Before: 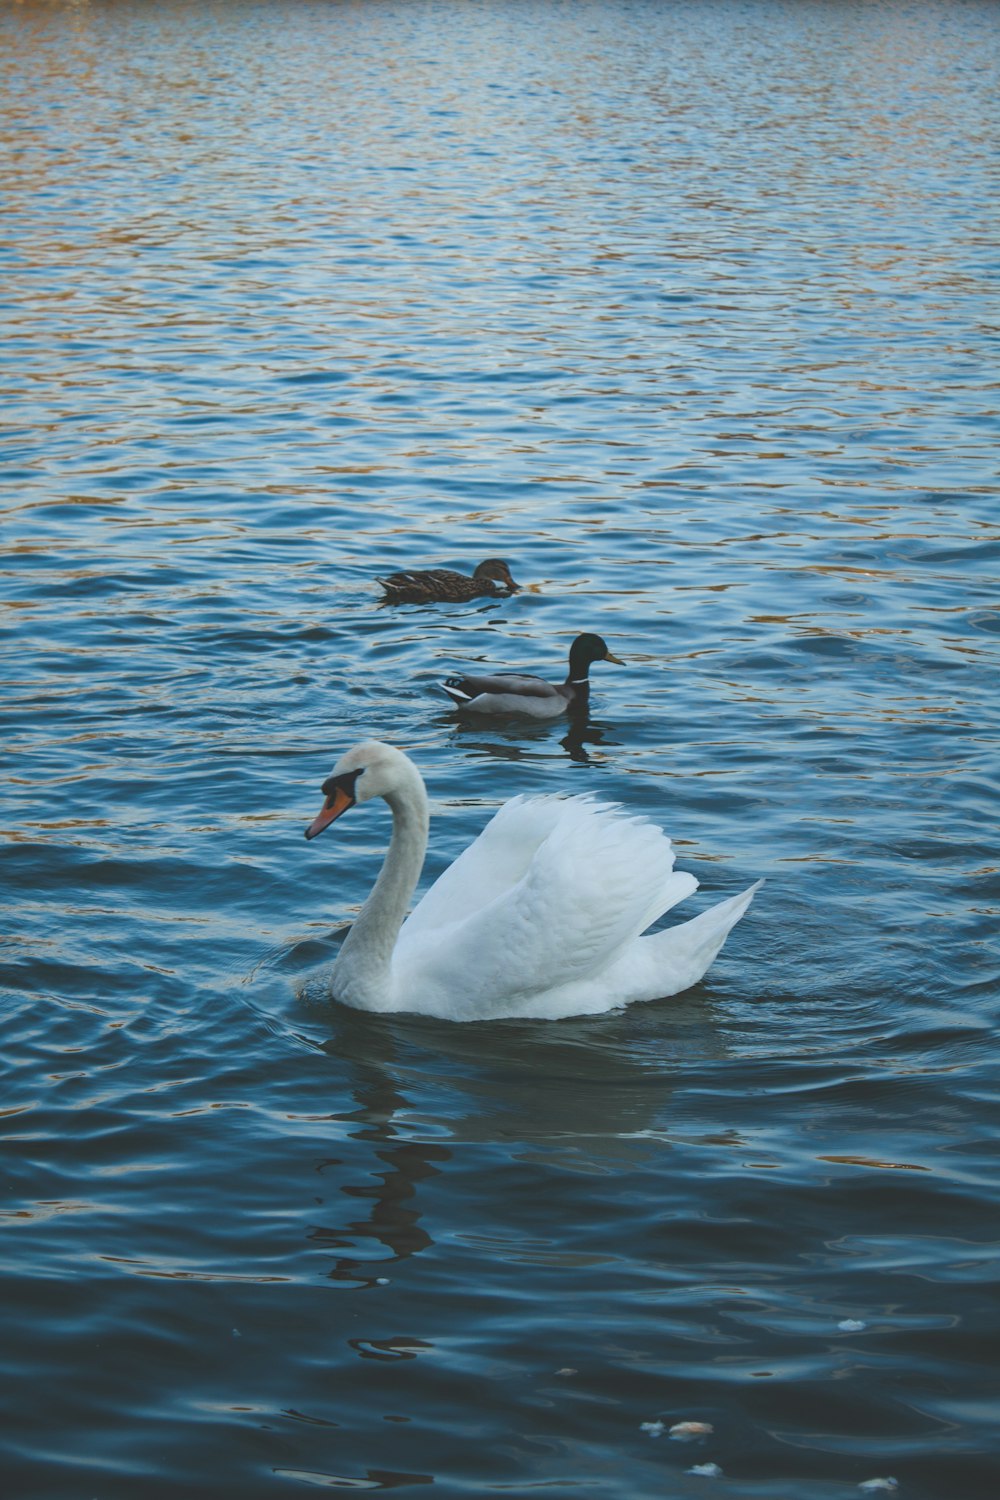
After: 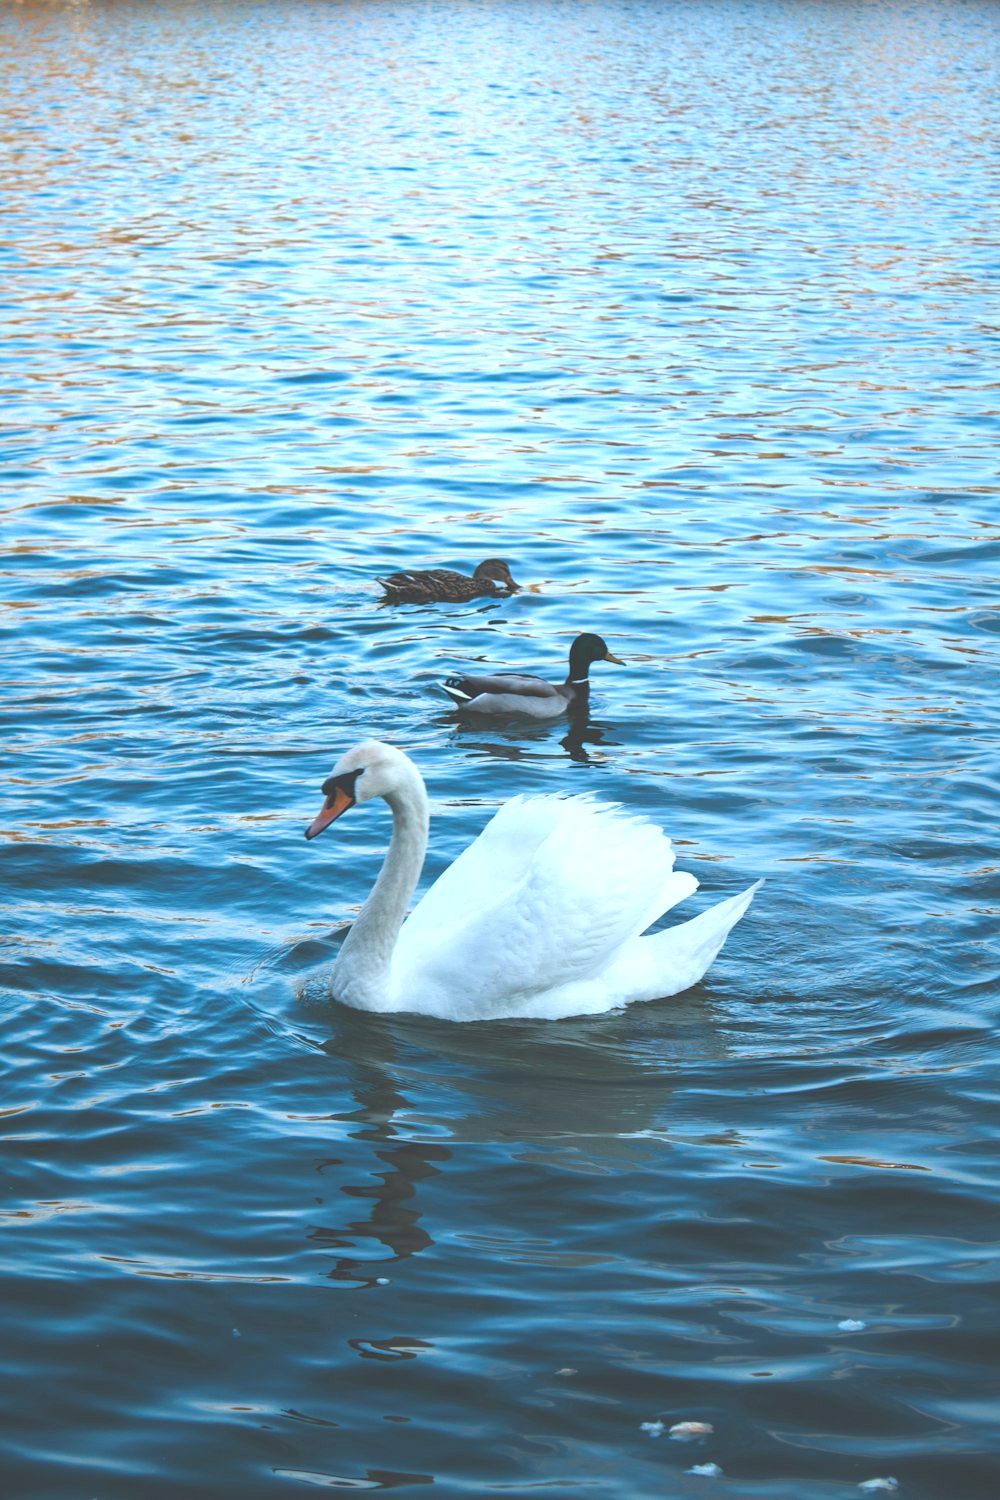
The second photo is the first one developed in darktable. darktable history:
color correction: highlights a* -0.772, highlights b* -8.92
exposure: black level correction 0, exposure 0.9 EV, compensate highlight preservation false
